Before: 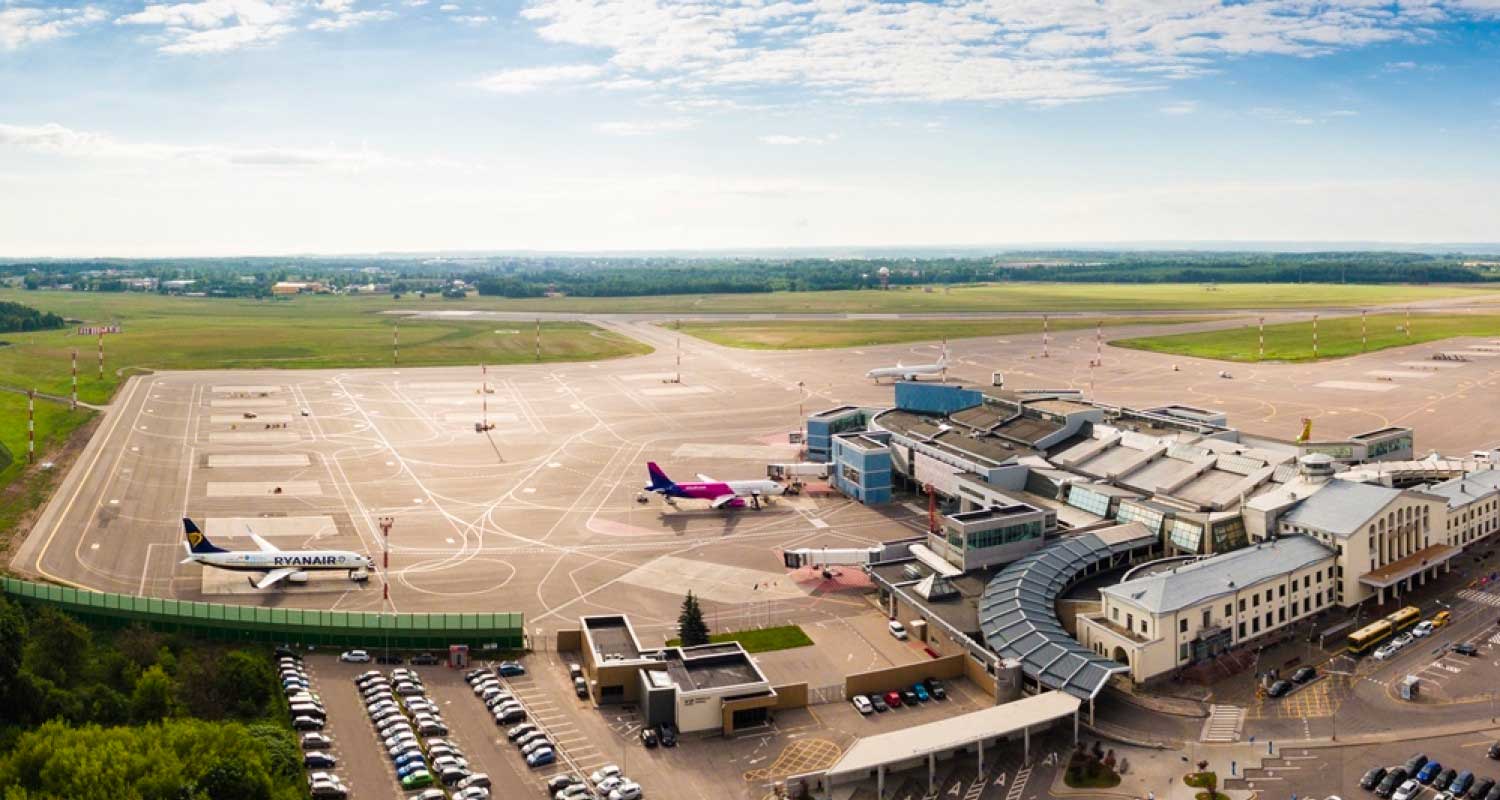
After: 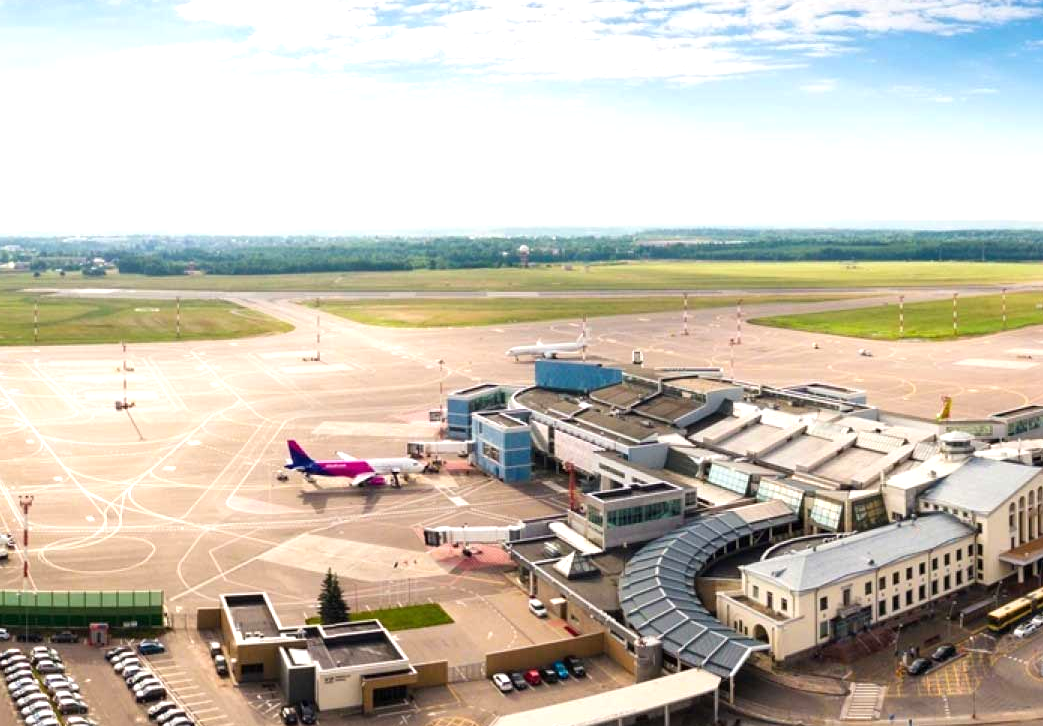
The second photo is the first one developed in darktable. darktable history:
exposure: exposure 0.485 EV, compensate highlight preservation false
crop and rotate: left 24.034%, top 2.838%, right 6.406%, bottom 6.299%
